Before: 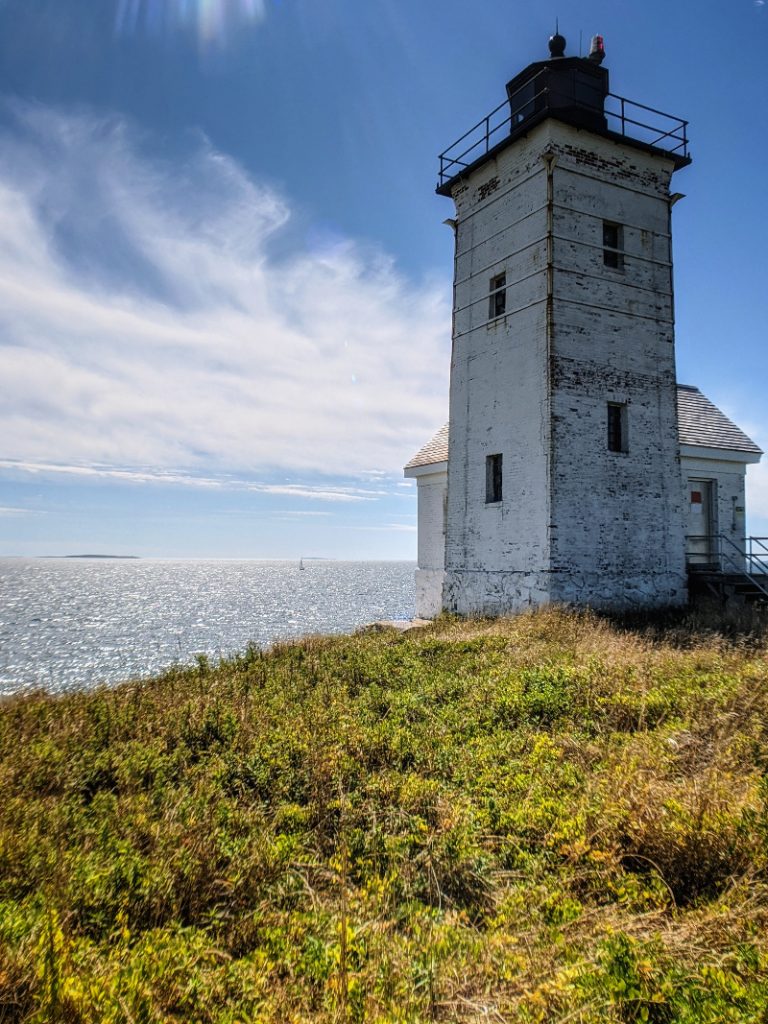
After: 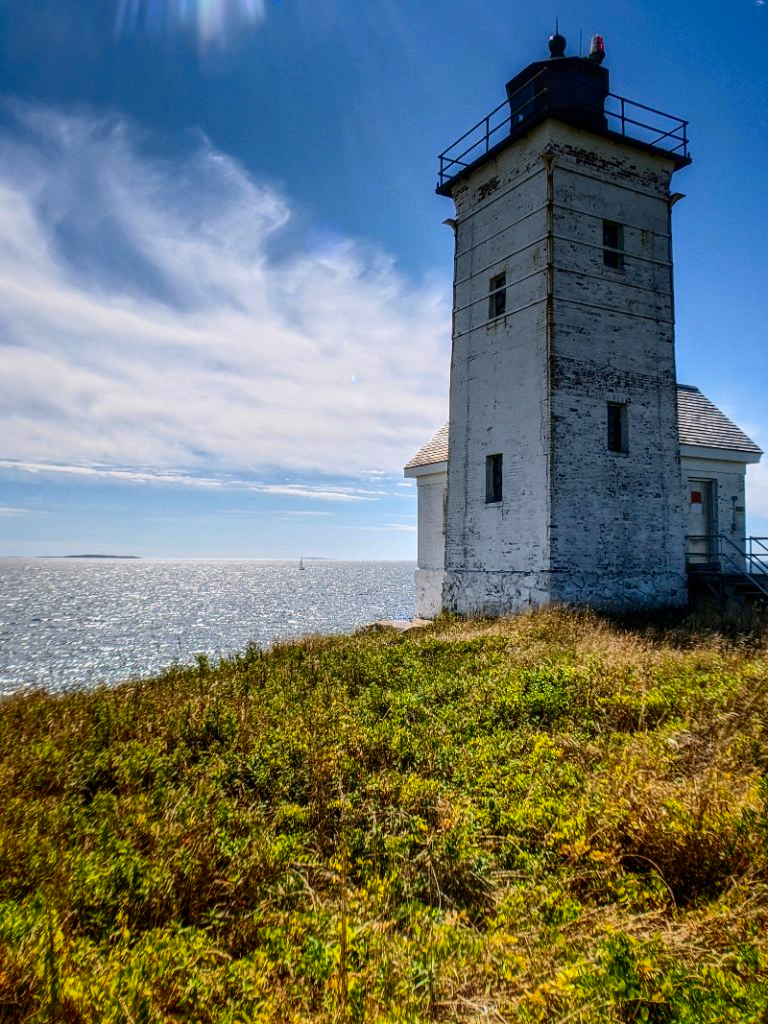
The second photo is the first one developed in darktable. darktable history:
contrast brightness saturation: contrast 0.209, brightness -0.105, saturation 0.206
shadows and highlights: on, module defaults
base curve: preserve colors none
